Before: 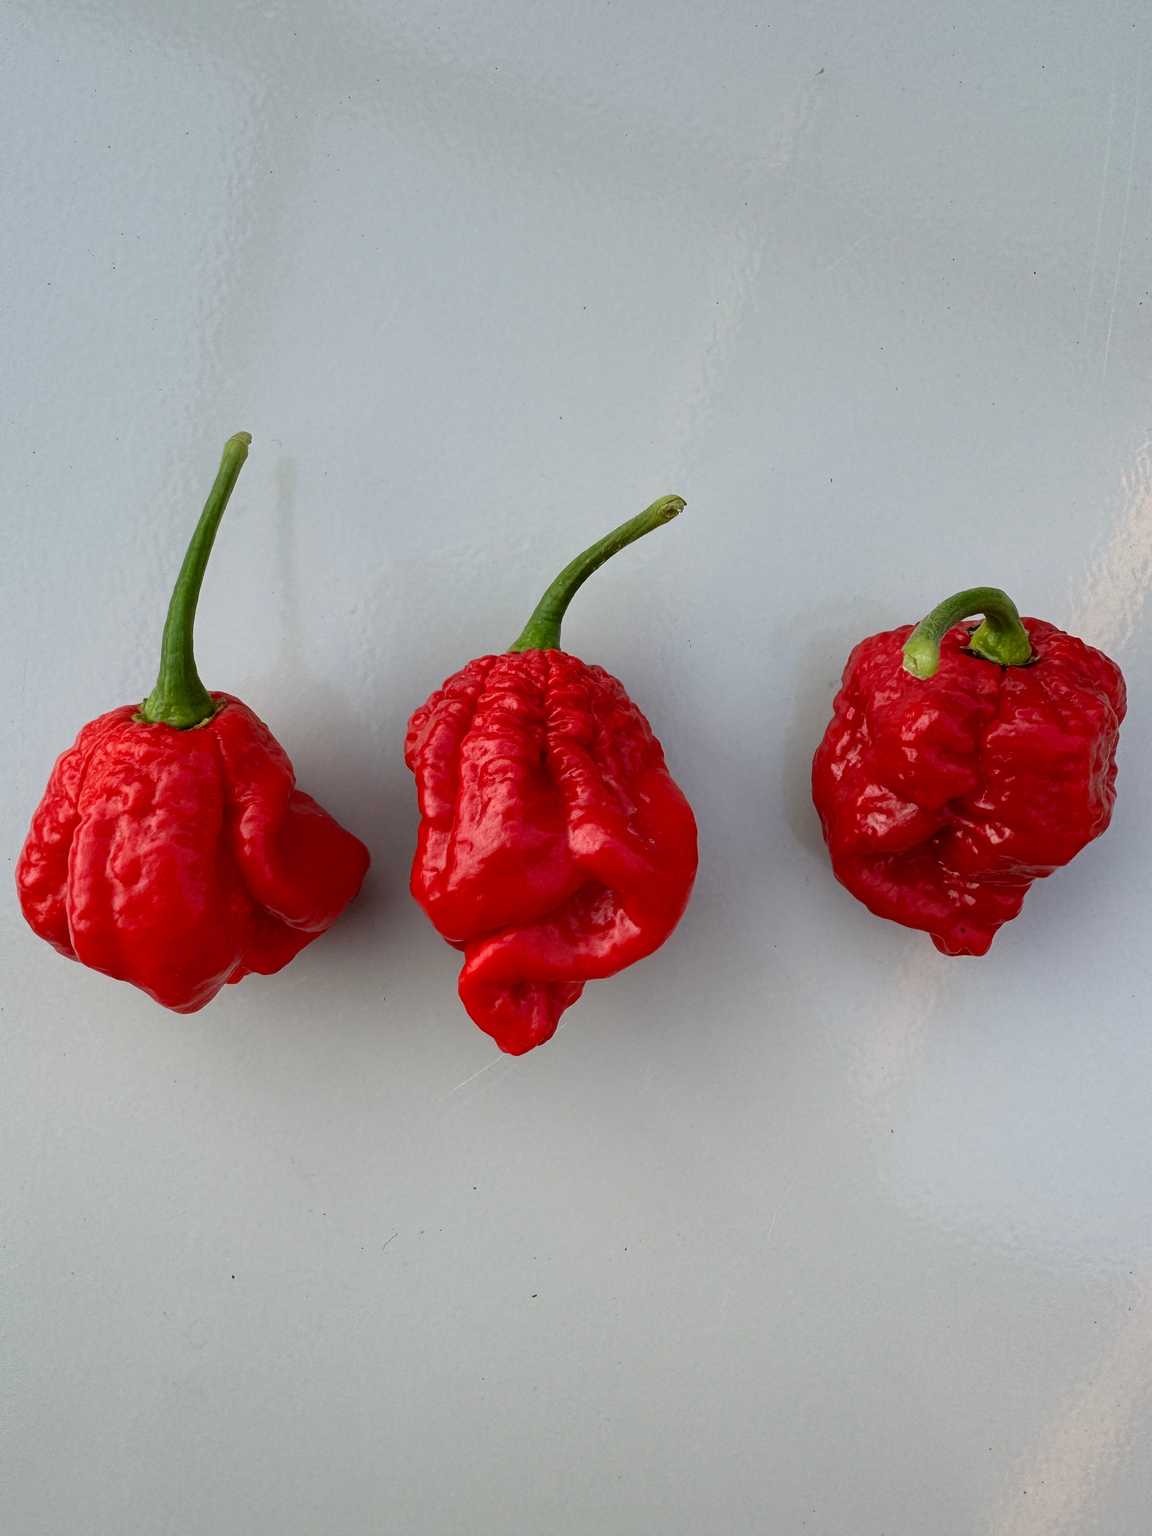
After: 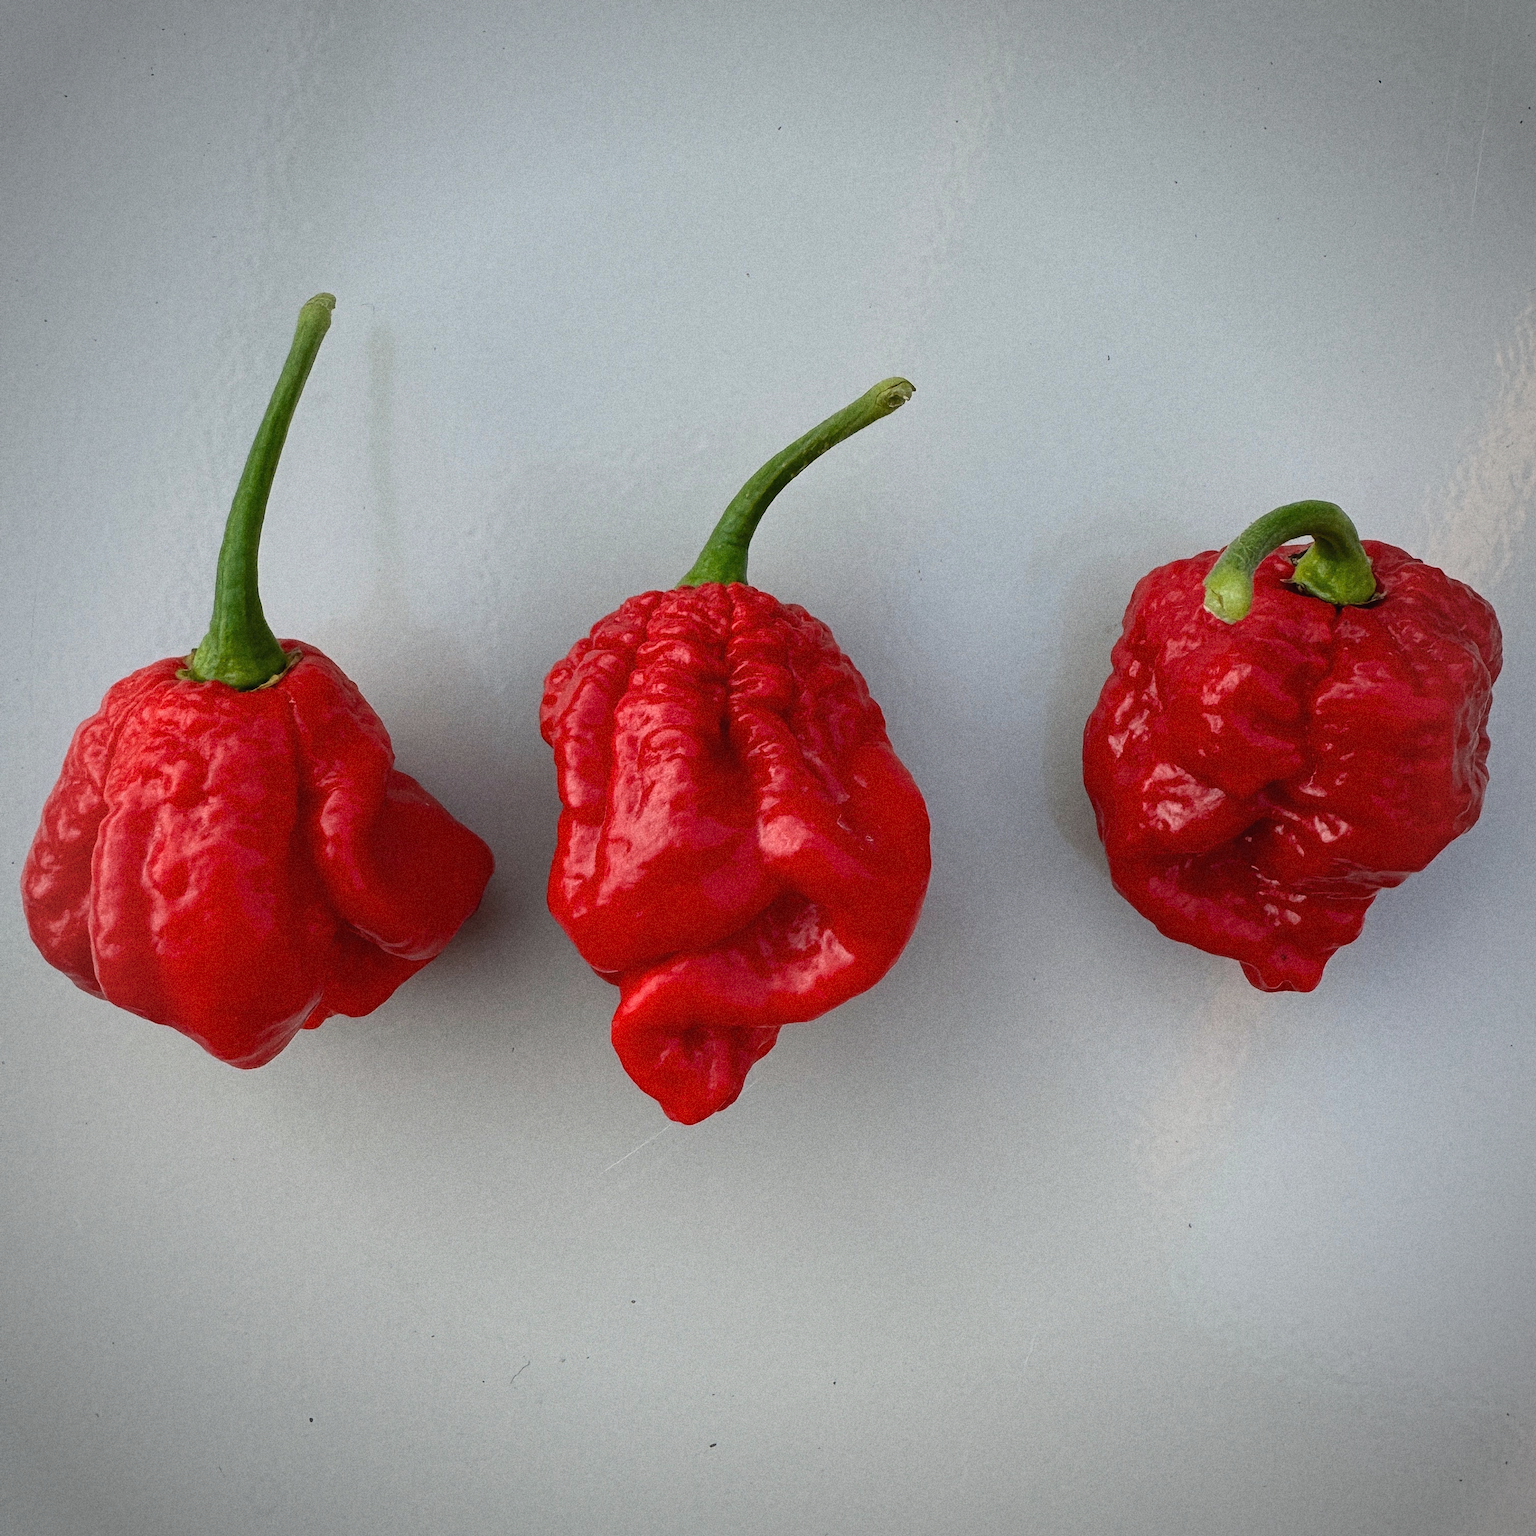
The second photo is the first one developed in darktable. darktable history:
vignetting: unbound false
color balance: mode lift, gamma, gain (sRGB), lift [1, 1, 1.022, 1.026]
grain: coarseness 0.09 ISO, strength 40%
crop: top 13.819%, bottom 11.169%
